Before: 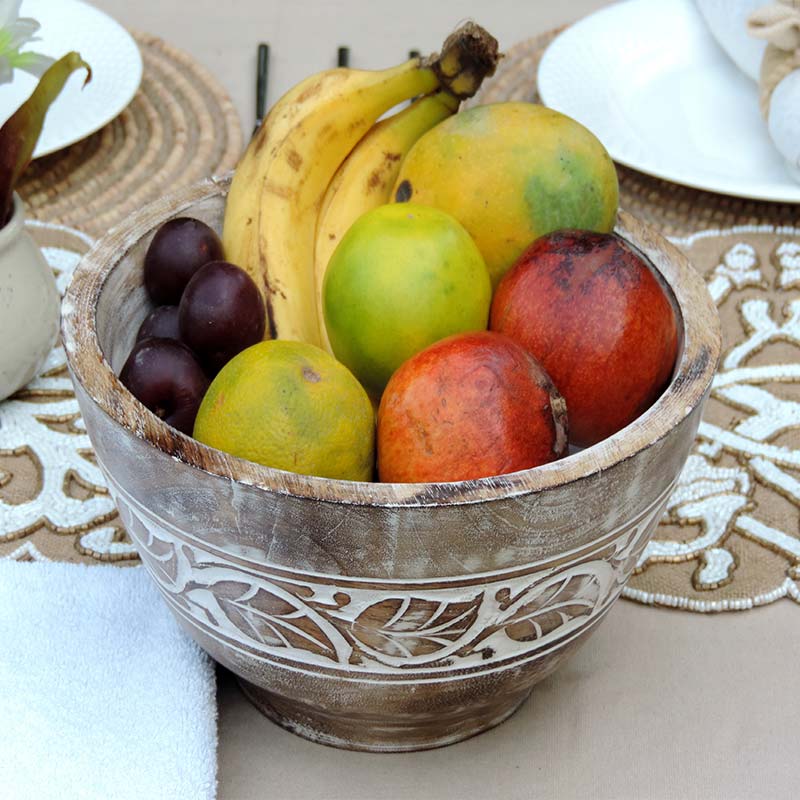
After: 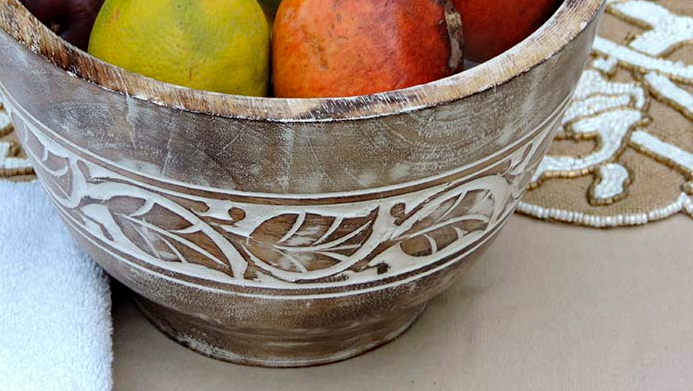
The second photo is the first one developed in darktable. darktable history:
haze removal: compatibility mode true, adaptive false
crop and rotate: left 13.306%, top 48.129%, bottom 2.928%
